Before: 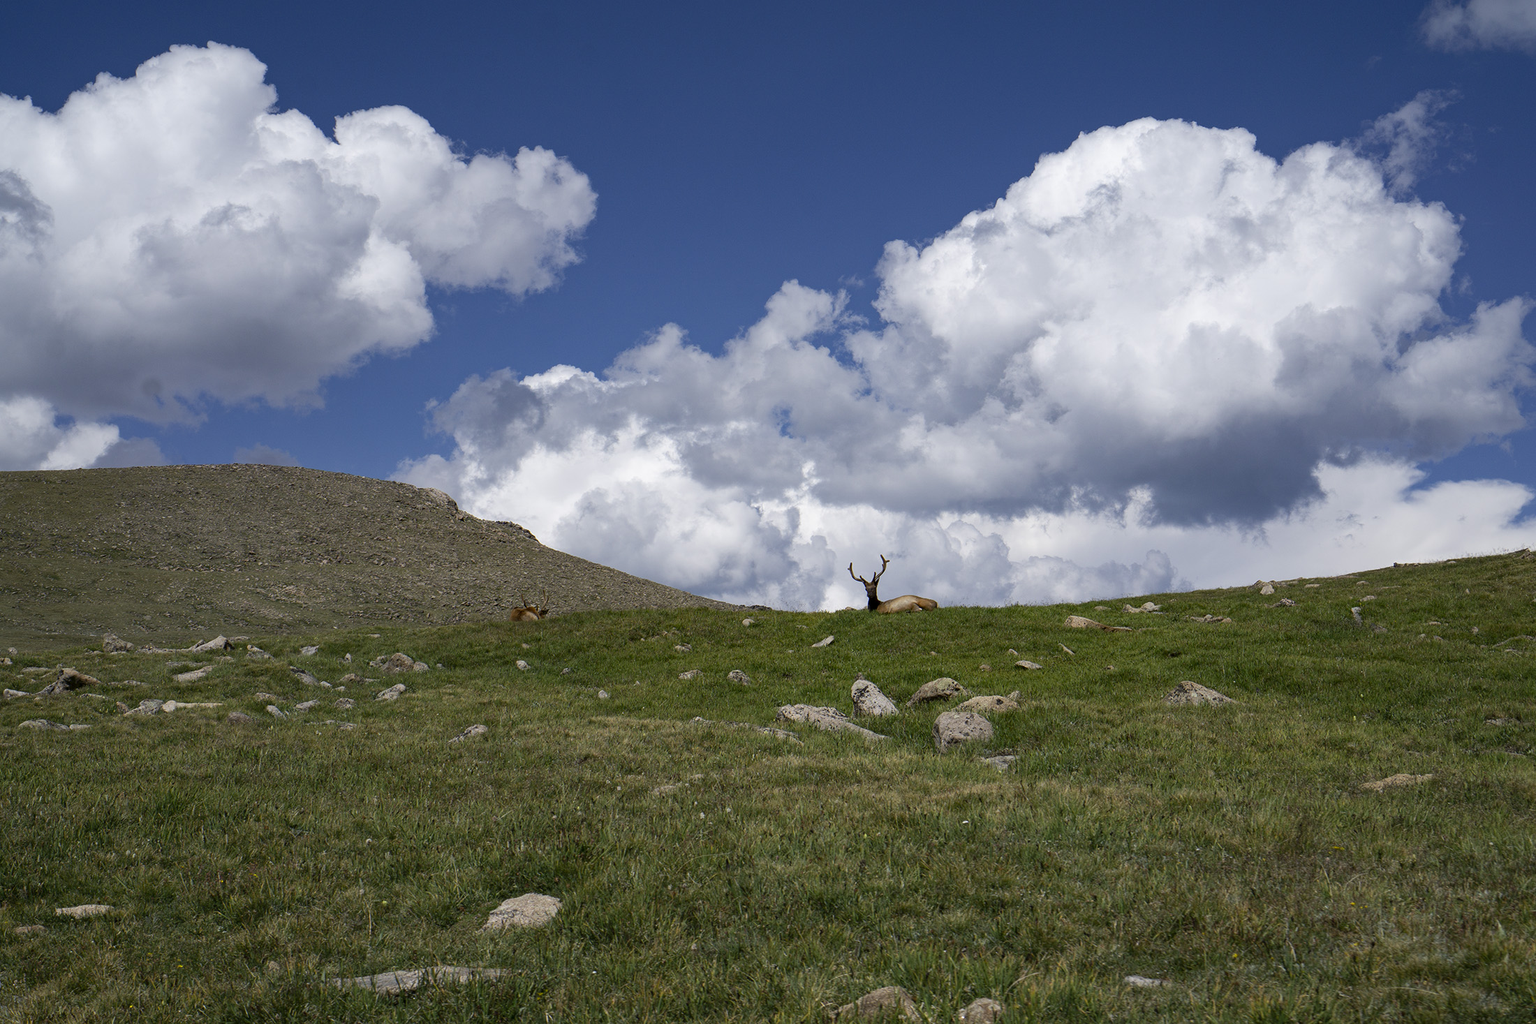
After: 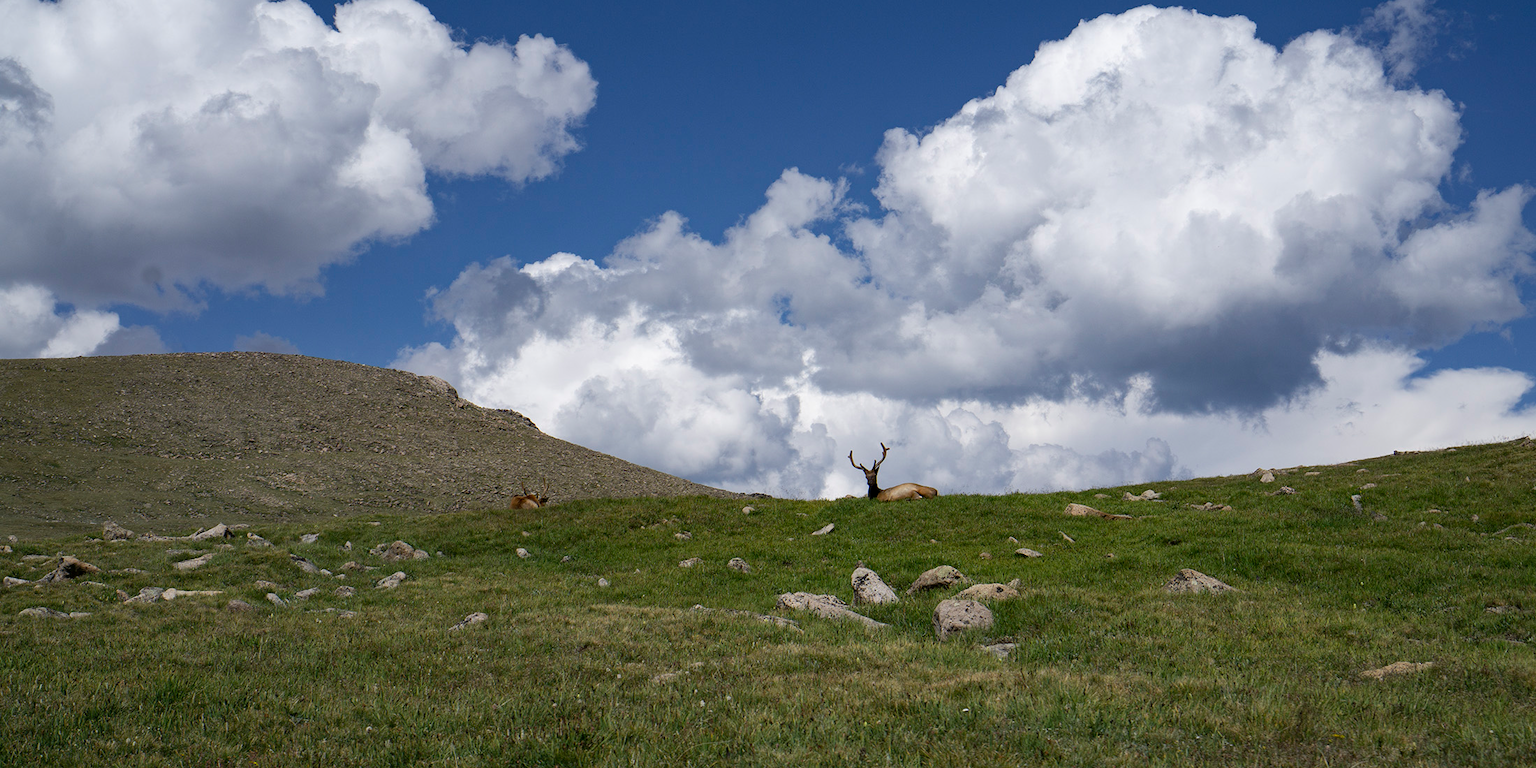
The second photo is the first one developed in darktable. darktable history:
crop: top 11.018%, bottom 13.95%
base curve: preserve colors none
